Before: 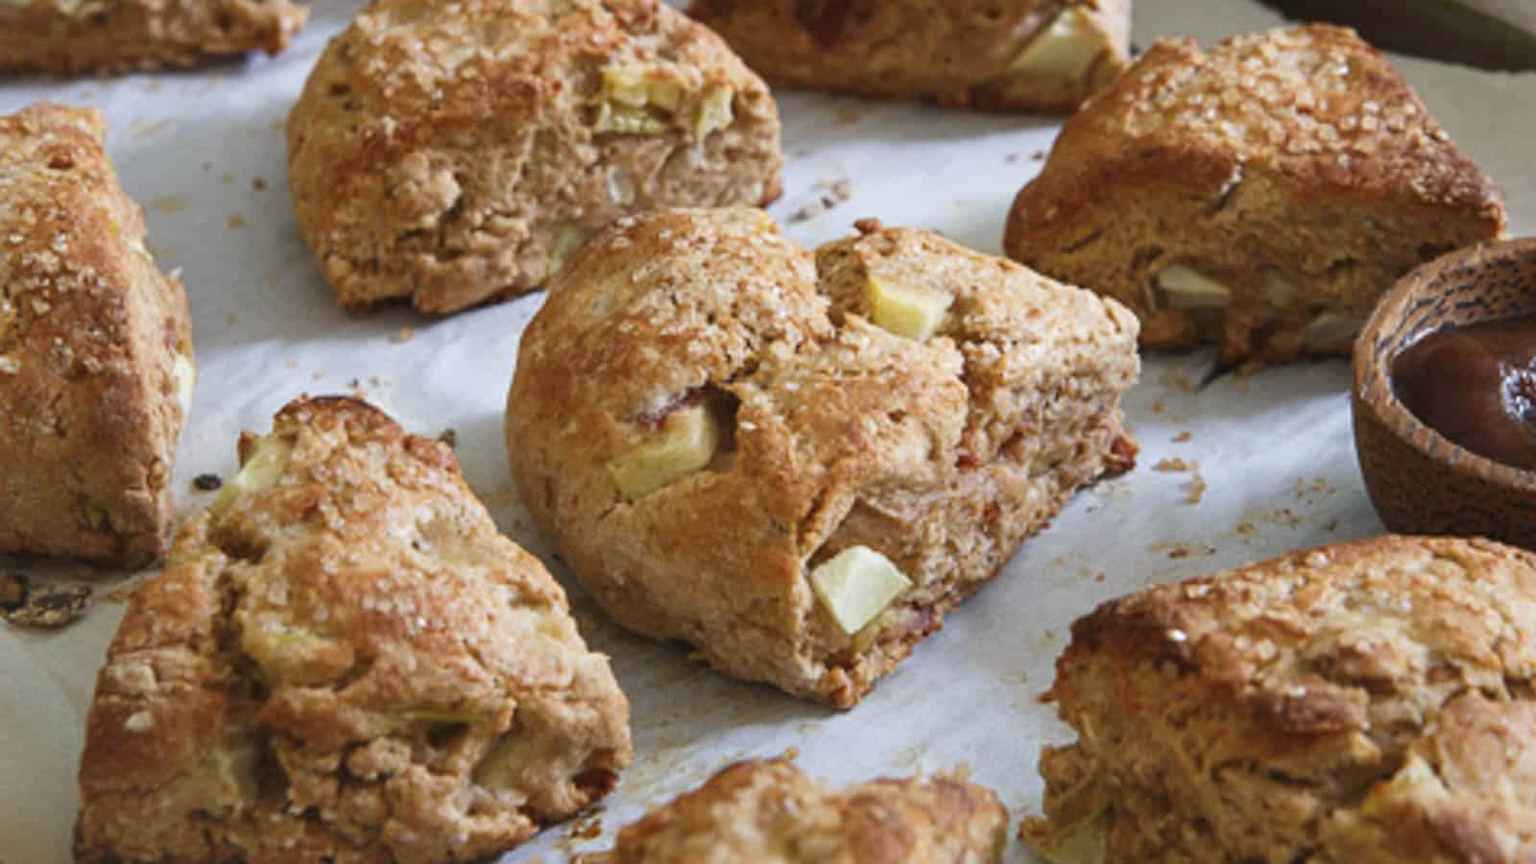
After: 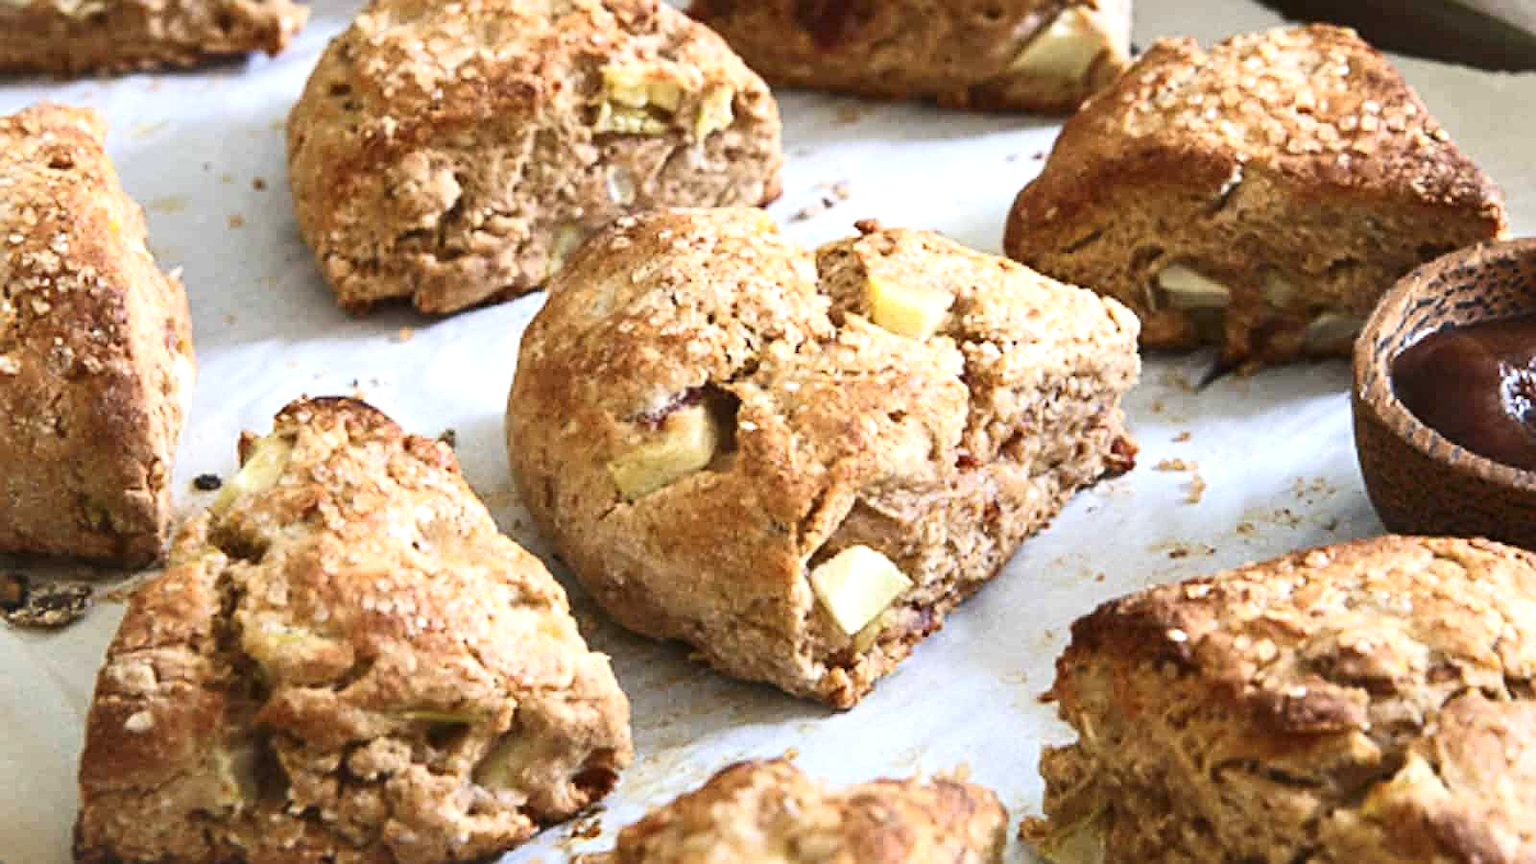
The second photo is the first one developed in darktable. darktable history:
sharpen: on, module defaults
exposure: black level correction 0, exposure 0.693 EV, compensate exposure bias true, compensate highlight preservation false
contrast brightness saturation: contrast 0.223
